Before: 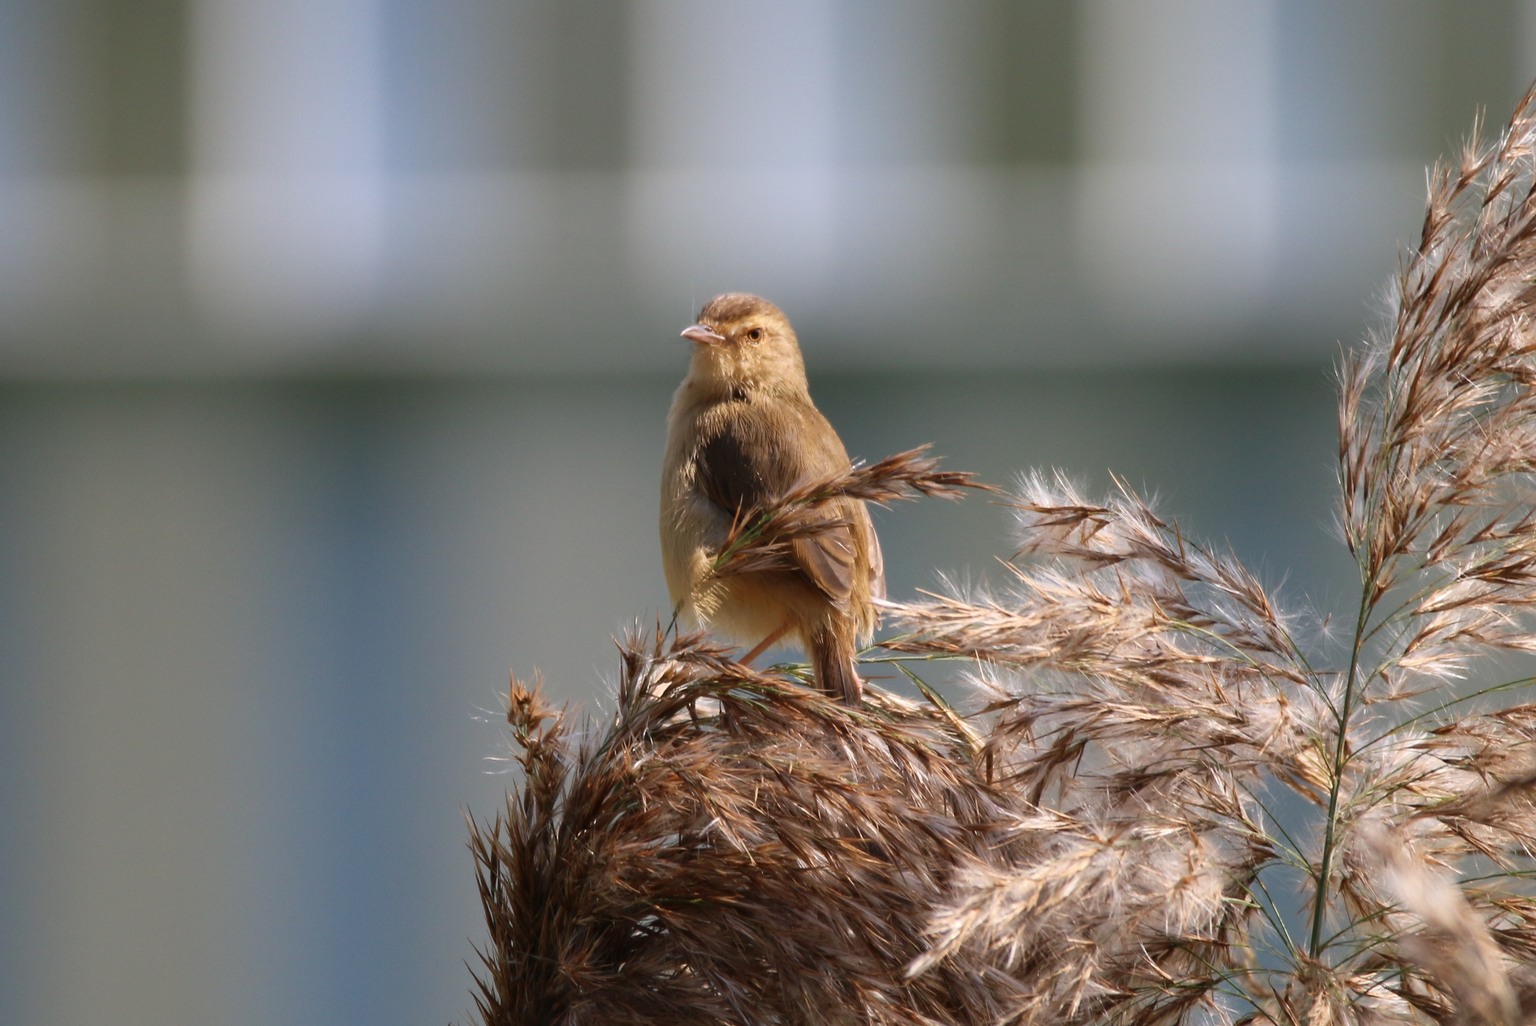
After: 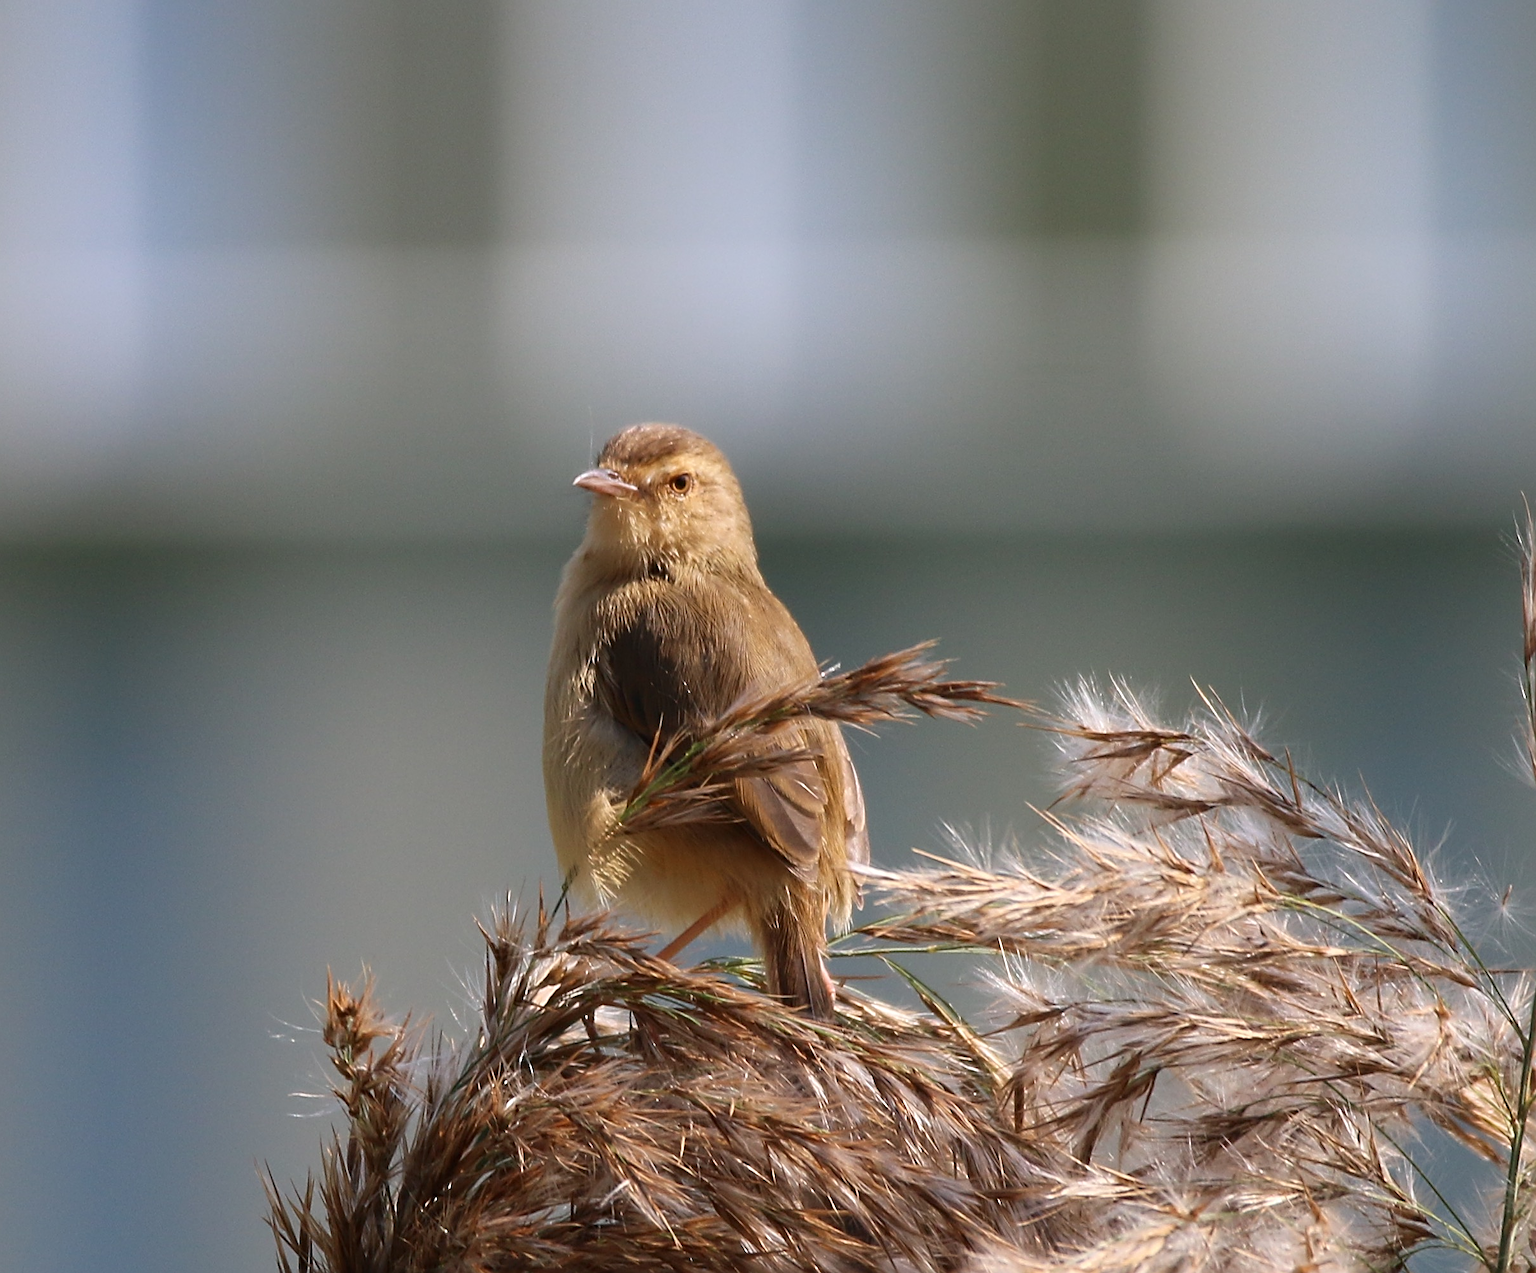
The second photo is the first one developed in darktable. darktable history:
sharpen: radius 2.584, amount 0.688
crop: left 18.479%, right 12.2%, bottom 13.971%
